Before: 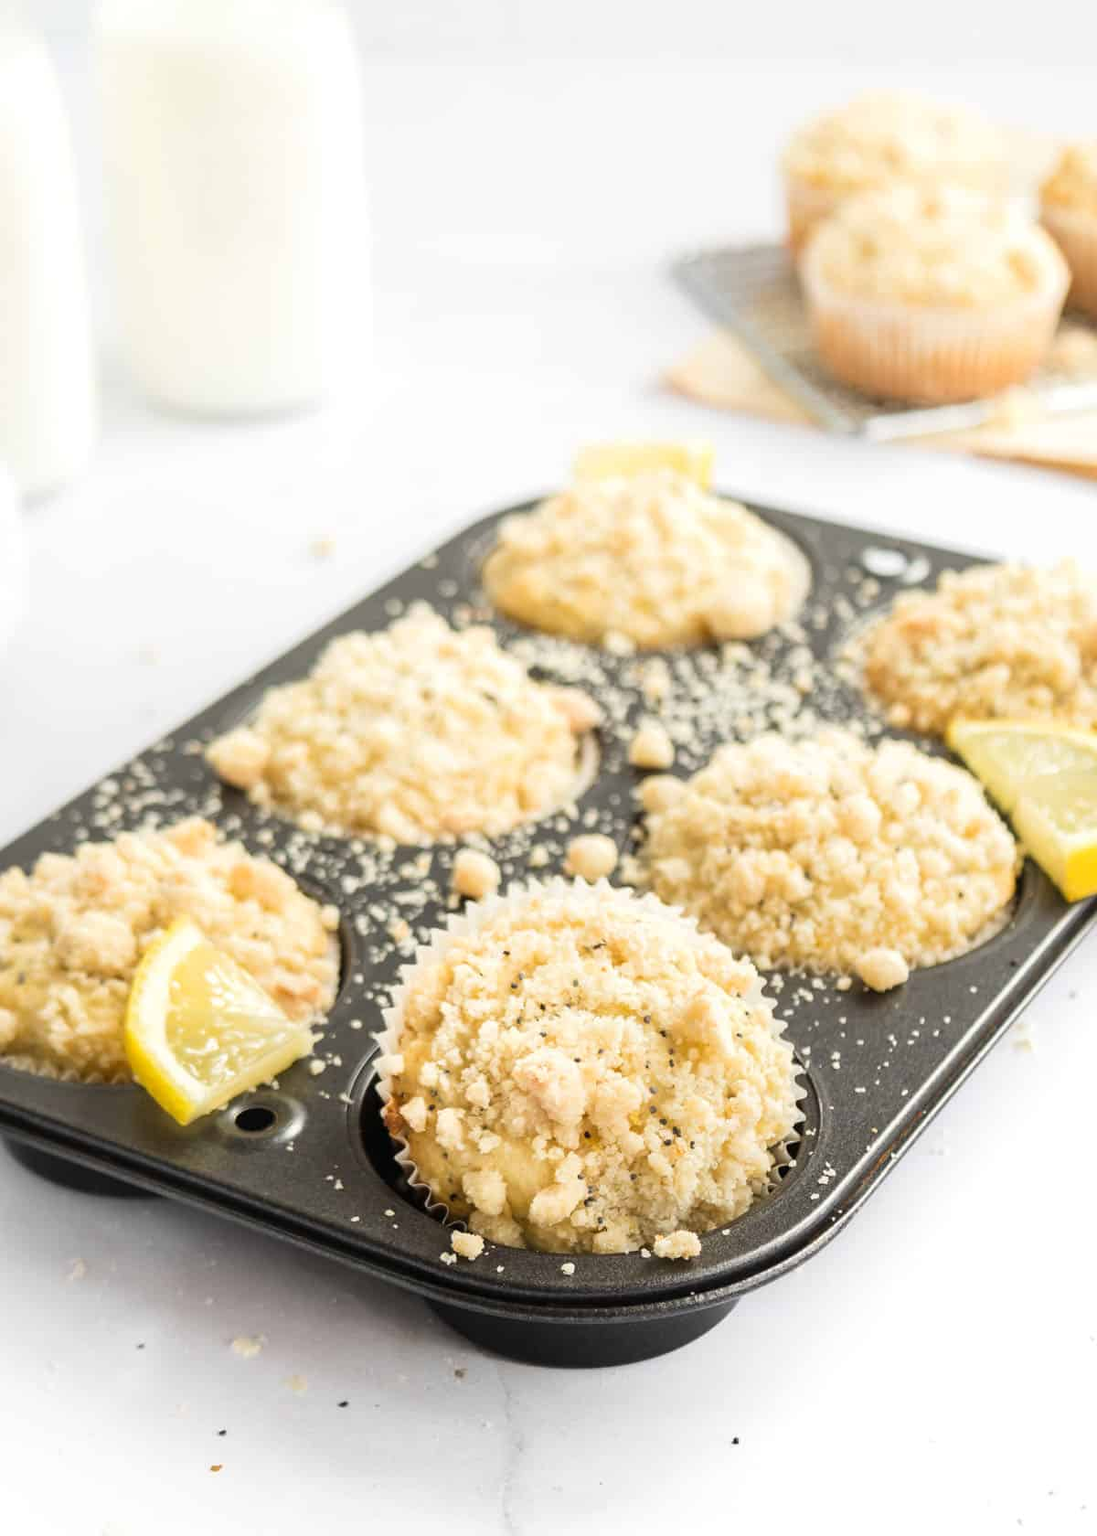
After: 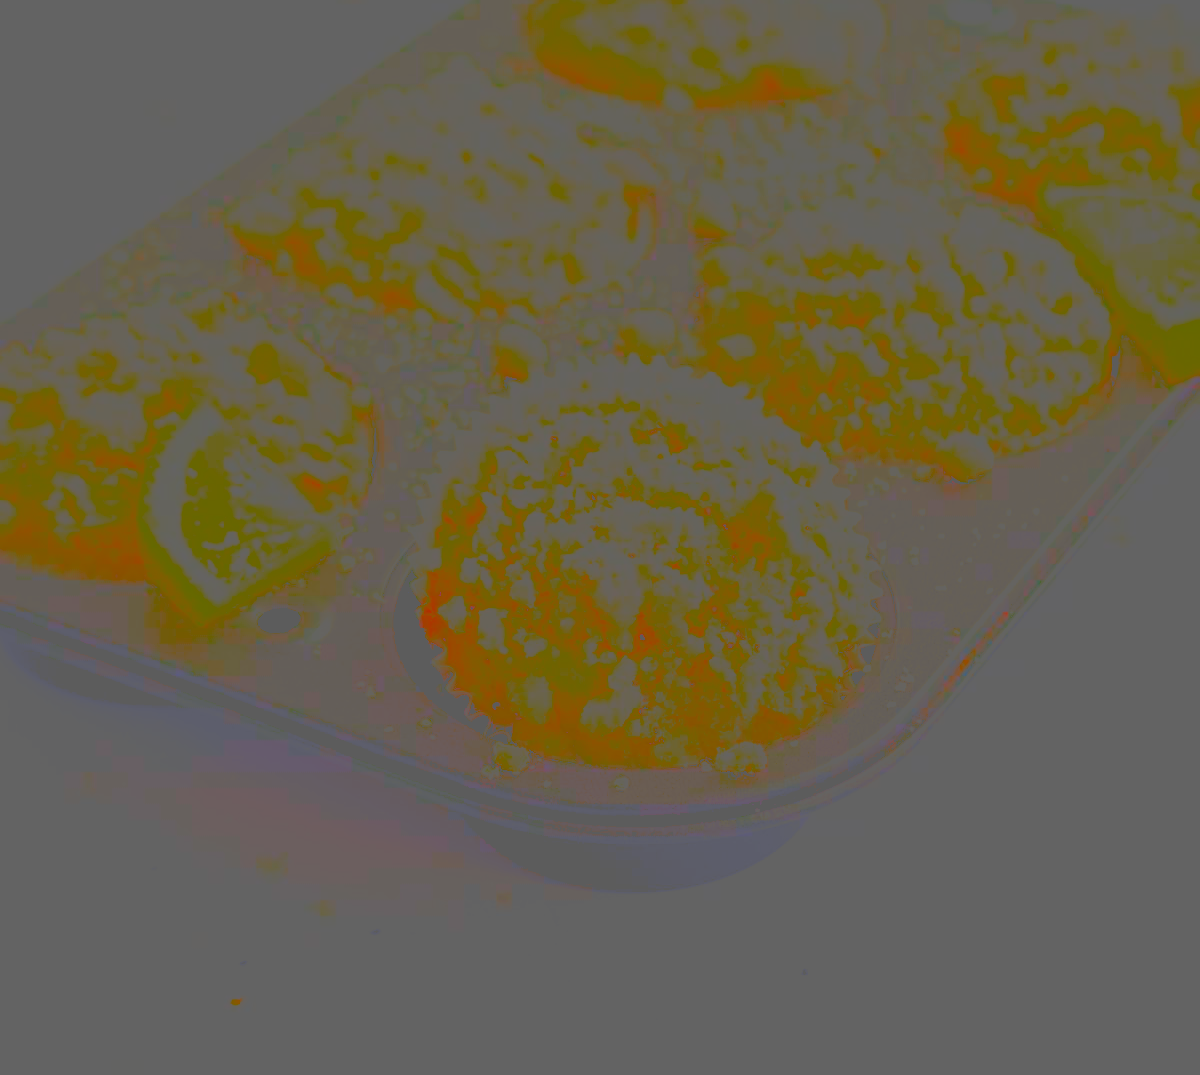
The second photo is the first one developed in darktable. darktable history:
exposure: black level correction 0.001, exposure 0.193 EV, compensate highlight preservation false
color balance rgb: shadows lift › luminance -21.472%, shadows lift › chroma 6.533%, shadows lift › hue 270.41°, global offset › luminance -1.43%, perceptual saturation grading › global saturation 2.278%
sharpen: on, module defaults
contrast brightness saturation: contrast -0.971, brightness -0.164, saturation 0.754
shadows and highlights: shadows 37.45, highlights -27.13, soften with gaussian
base curve: curves: ch0 [(0, 0) (0.088, 0.125) (0.176, 0.251) (0.354, 0.501) (0.613, 0.749) (1, 0.877)], preserve colors none
color correction: highlights b* -0.009, saturation 0.802
crop and rotate: top 35.957%
